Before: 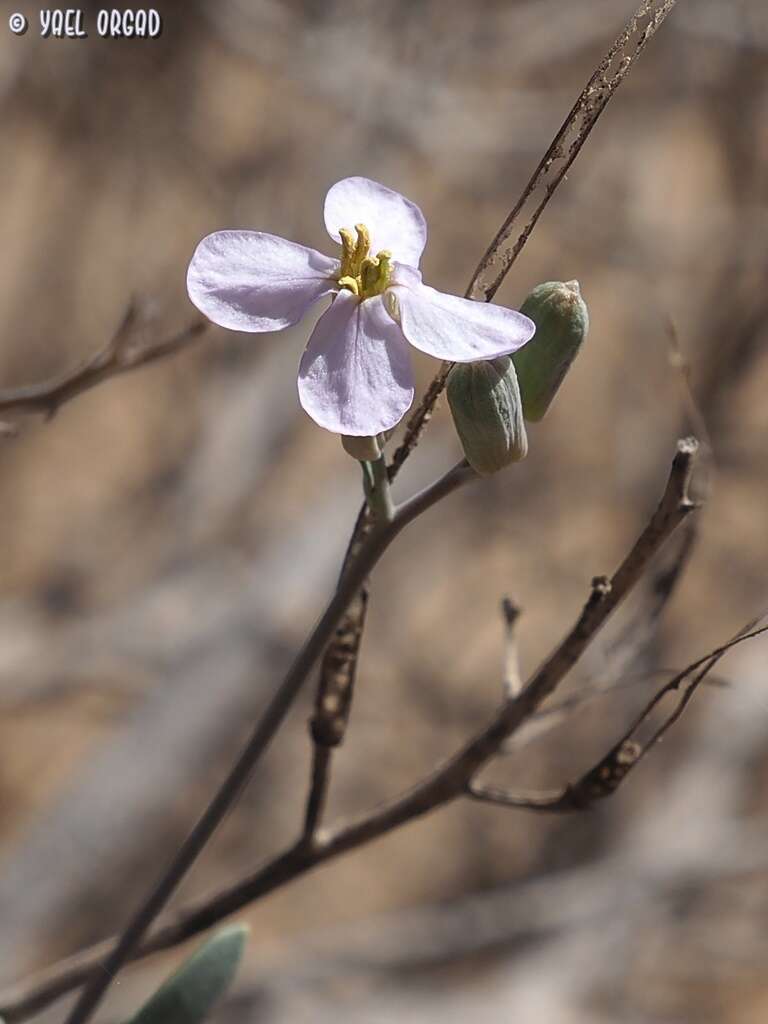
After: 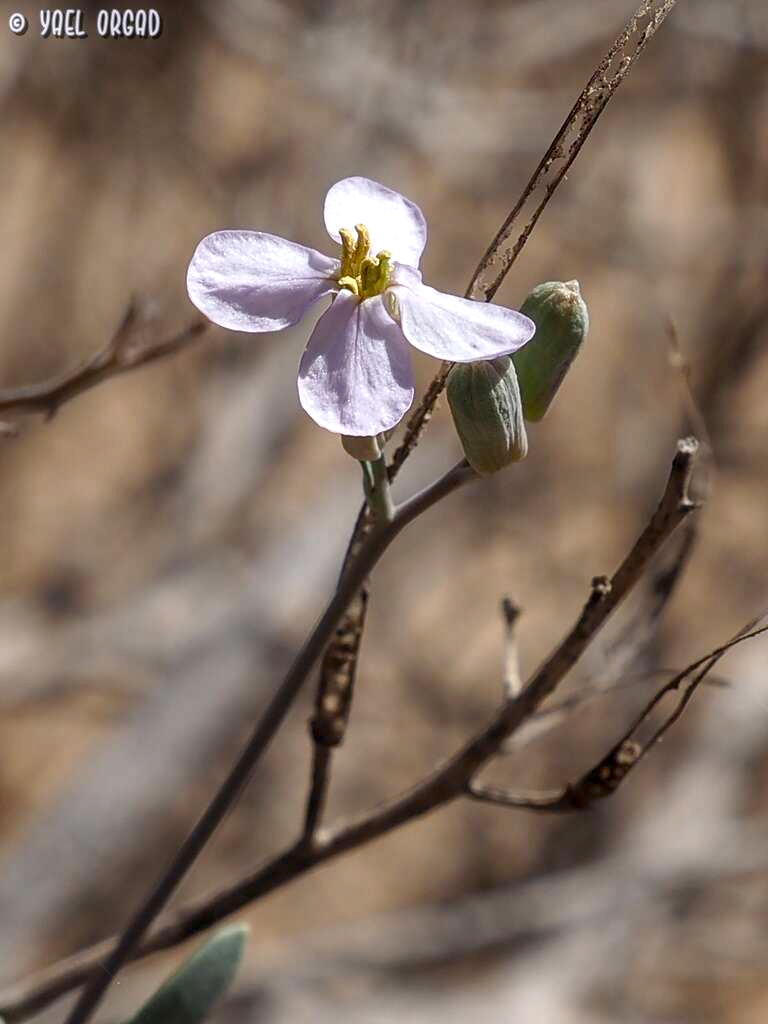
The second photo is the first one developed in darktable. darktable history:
color balance rgb: perceptual saturation grading › global saturation 20%, perceptual saturation grading › highlights -25%, perceptual saturation grading › shadows 25%
local contrast: detail 130%
white balance: emerald 1
